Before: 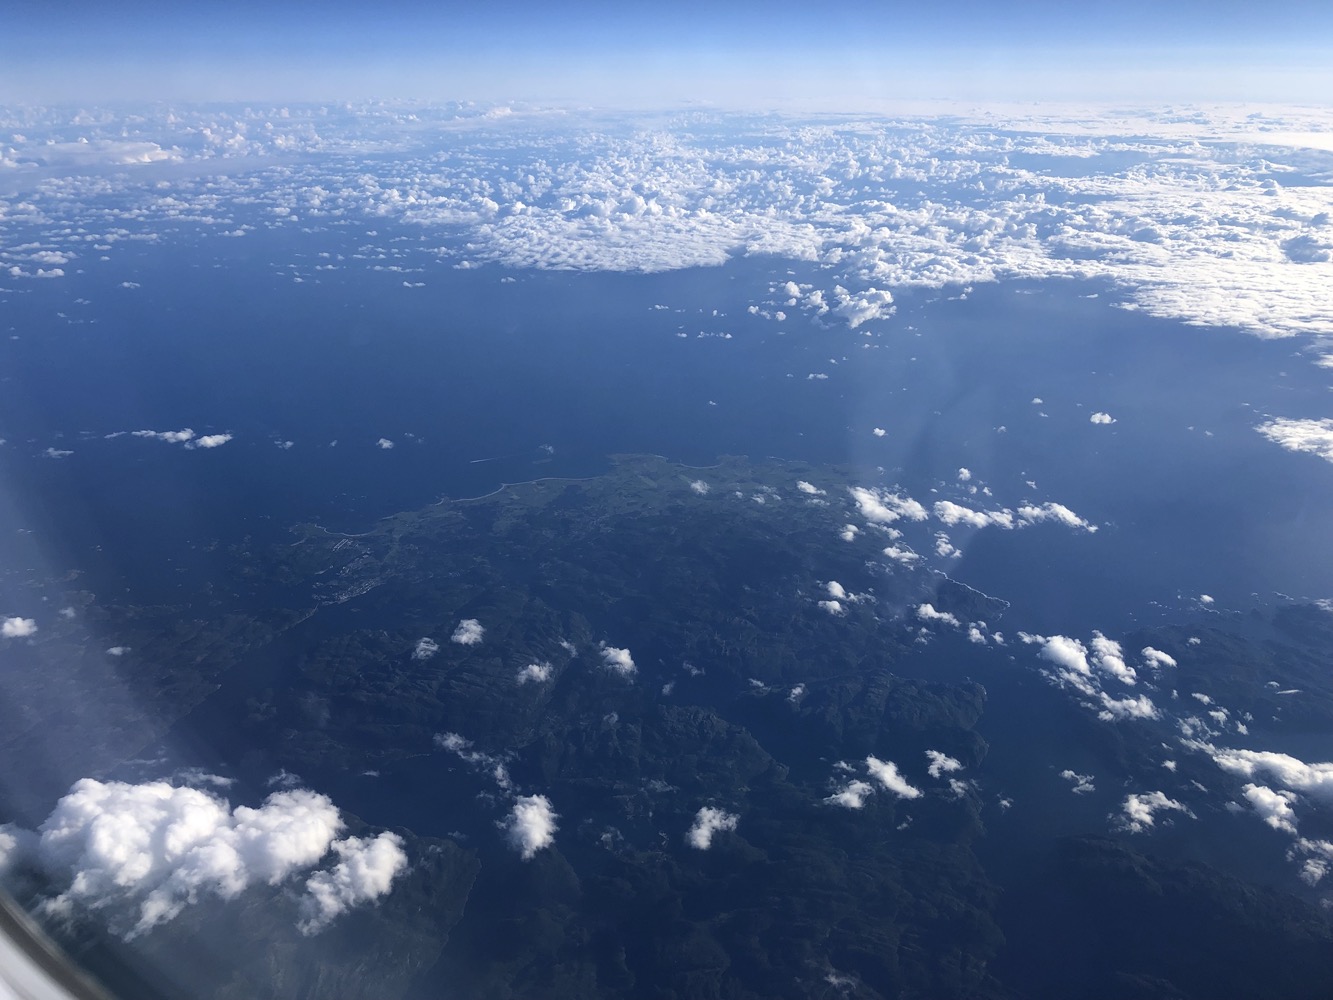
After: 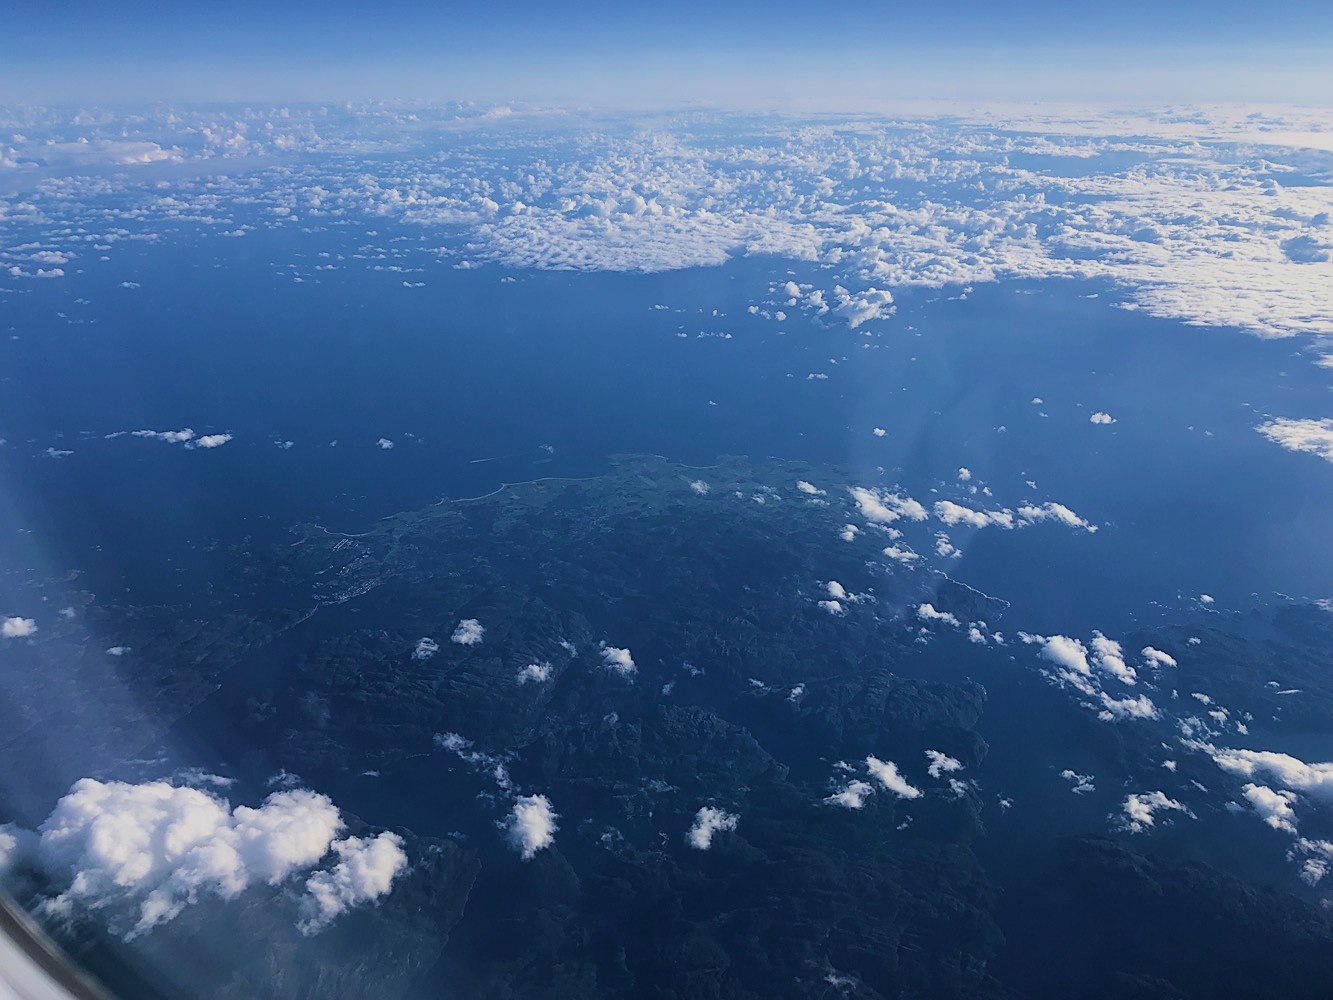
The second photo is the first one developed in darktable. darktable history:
velvia: strength 44.75%
filmic rgb: black relative exposure -7.65 EV, white relative exposure 4.56 EV, hardness 3.61, contrast 1.053, add noise in highlights 0.001, preserve chrominance max RGB, color science v3 (2019), use custom middle-gray values true, contrast in highlights soft
color zones: curves: ch1 [(0, 0.525) (0.143, 0.556) (0.286, 0.52) (0.429, 0.5) (0.571, 0.5) (0.714, 0.5) (0.857, 0.503) (1, 0.525)]
sharpen: amount 0.583
